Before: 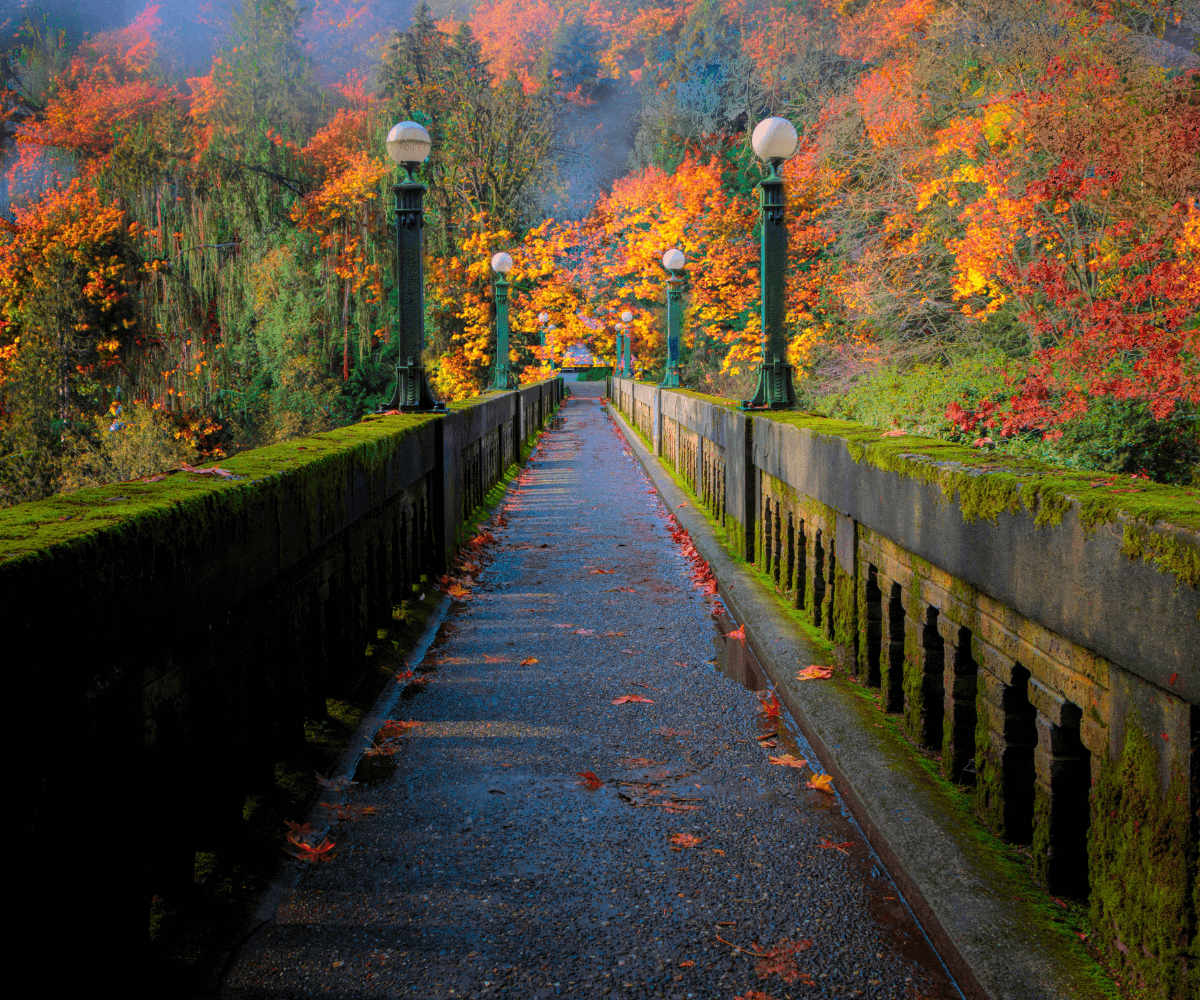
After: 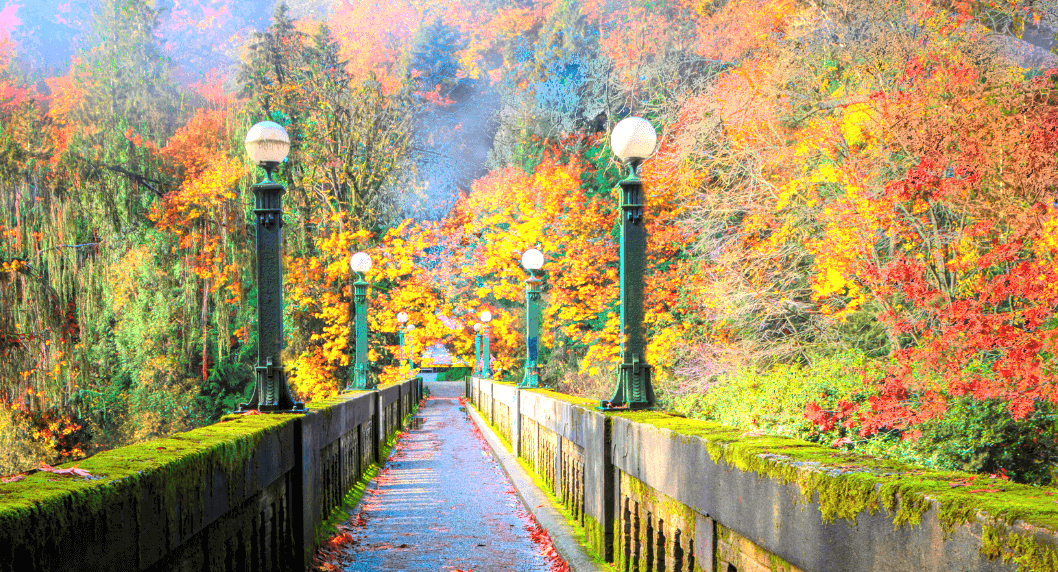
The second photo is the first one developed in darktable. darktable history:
crop and rotate: left 11.812%, bottom 42.776%
exposure: black level correction 0, exposure 1.379 EV, compensate exposure bias true, compensate highlight preservation false
white balance: red 1.009, blue 0.985
